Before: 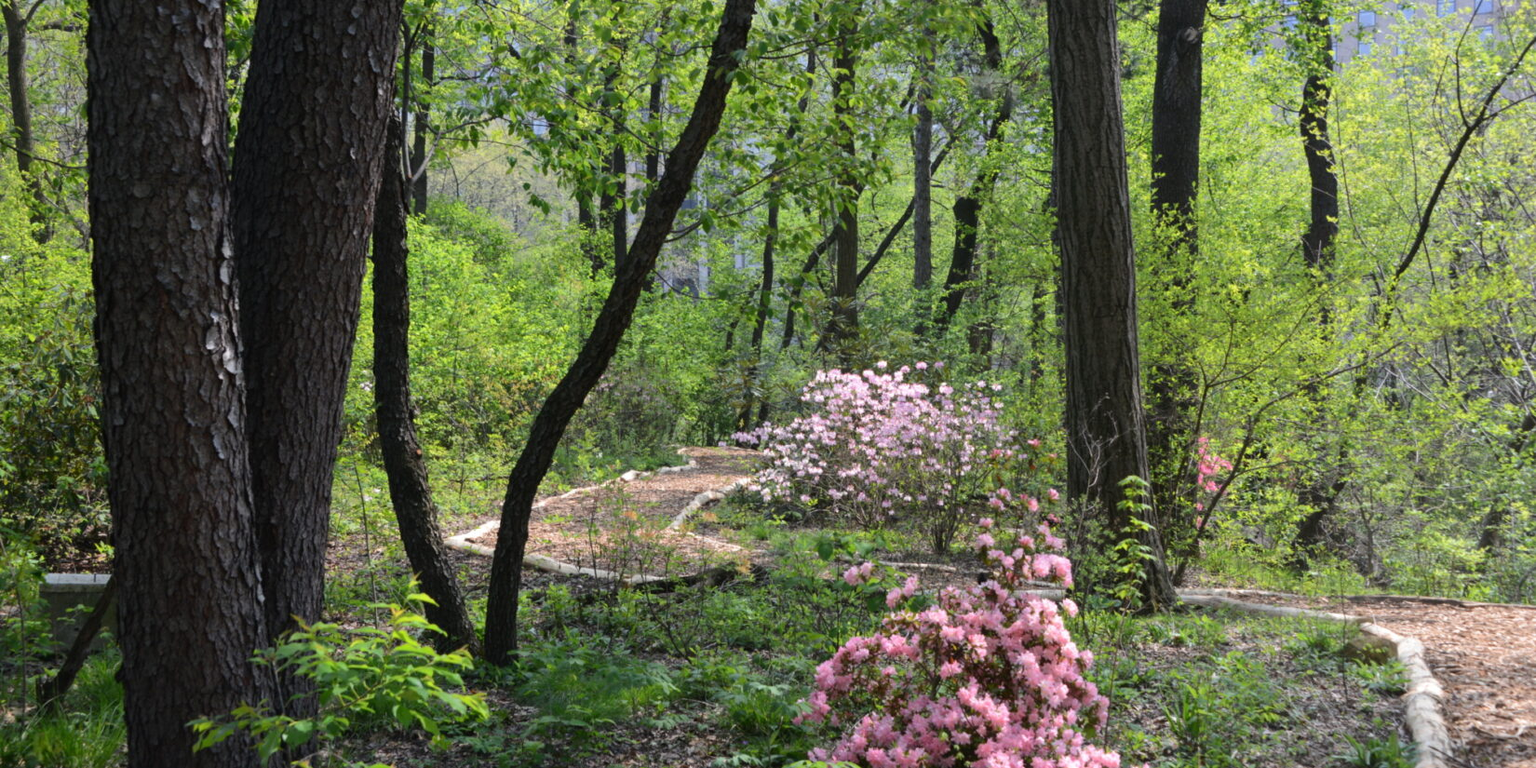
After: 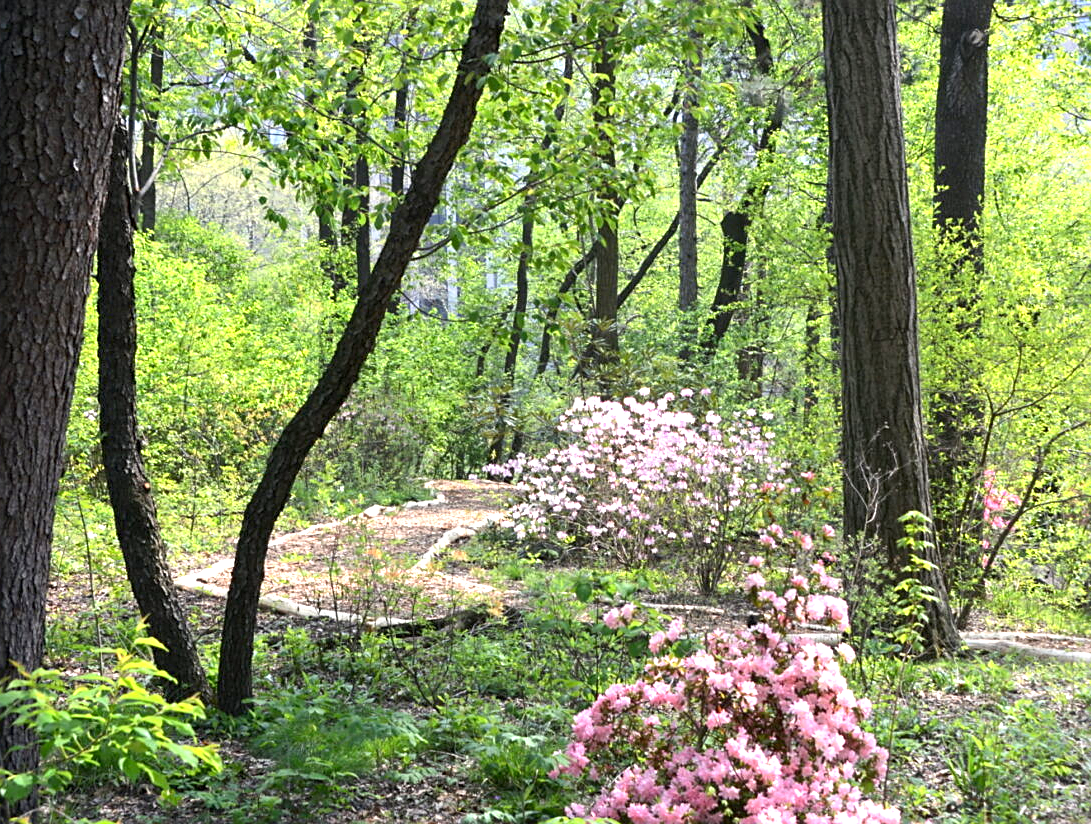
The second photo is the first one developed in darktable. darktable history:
exposure: black level correction 0.002, exposure 1 EV, compensate highlight preservation false
sharpen: on, module defaults
crop and rotate: left 18.366%, right 15.485%
